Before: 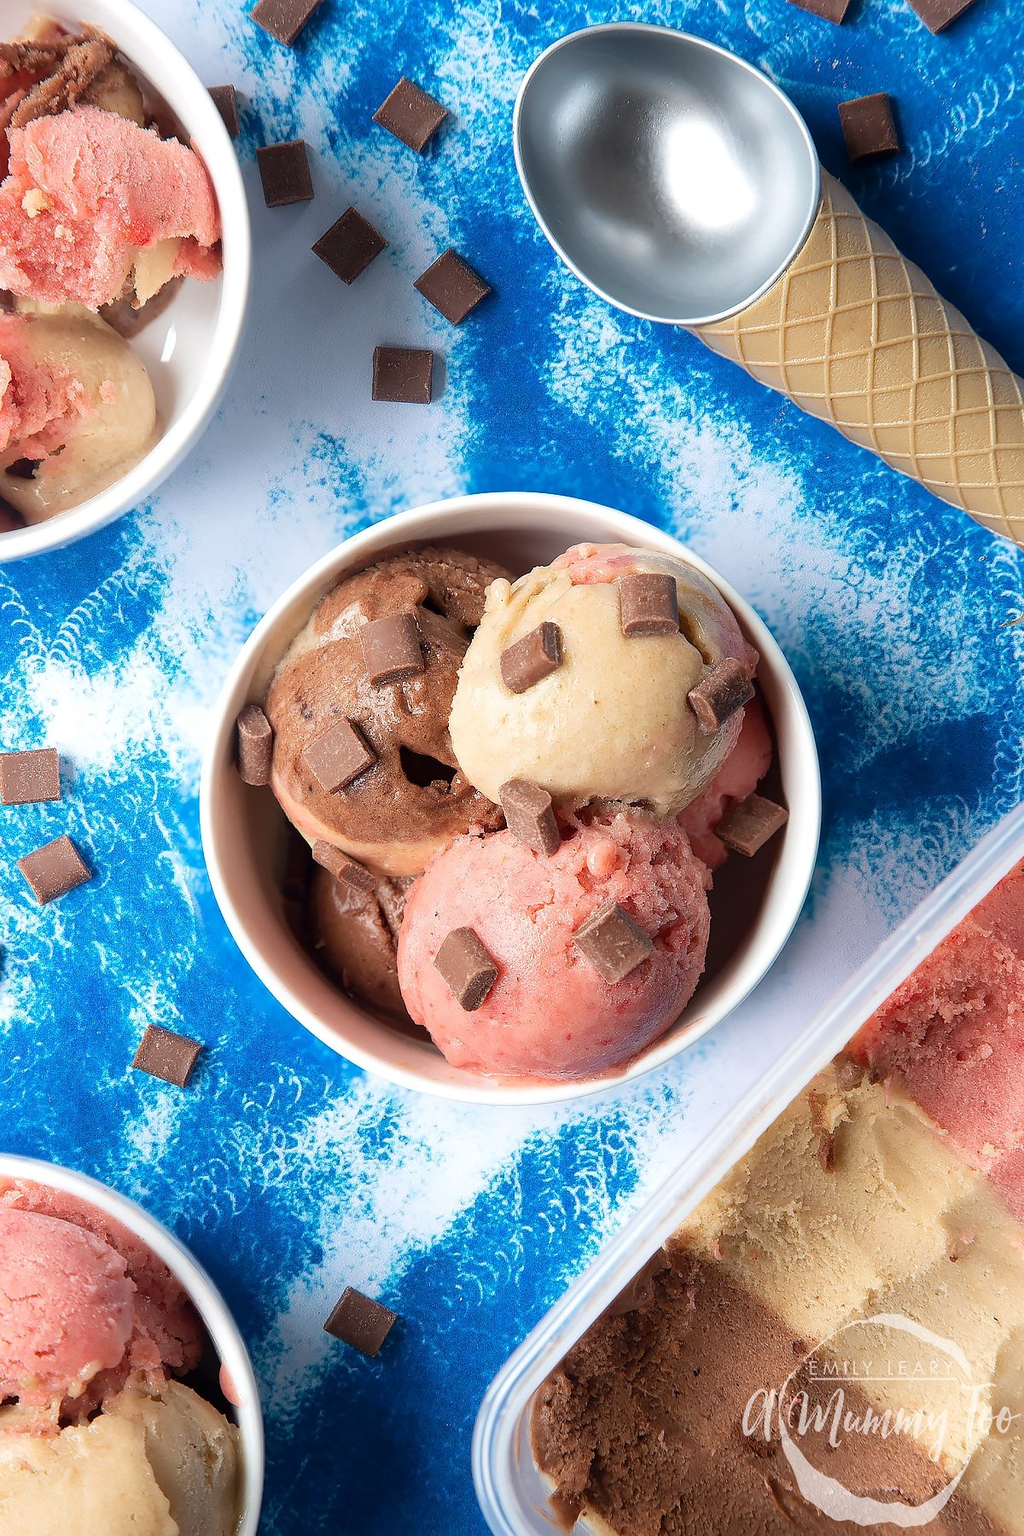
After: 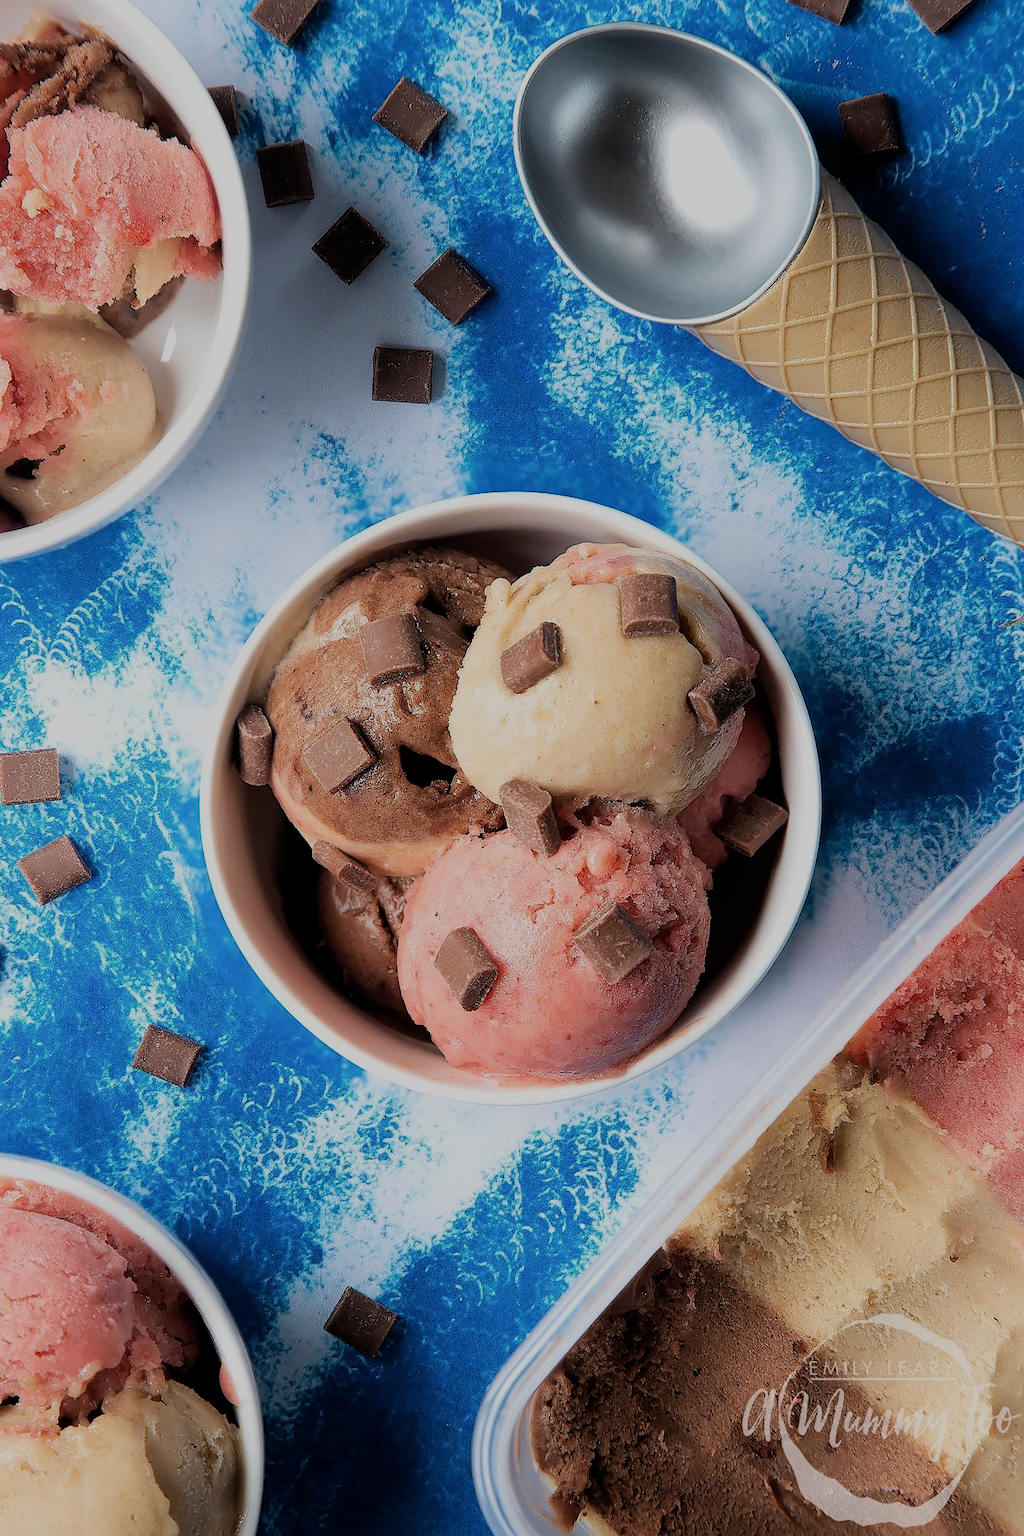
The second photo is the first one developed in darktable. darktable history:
filmic rgb: middle gray luminance 28.9%, black relative exposure -10.3 EV, white relative exposure 5.48 EV, target black luminance 0%, hardness 3.93, latitude 2.53%, contrast 1.132, highlights saturation mix 4.53%, shadows ↔ highlights balance 14.39%, add noise in highlights 0.002, color science v3 (2019), use custom middle-gray values true, contrast in highlights soft
